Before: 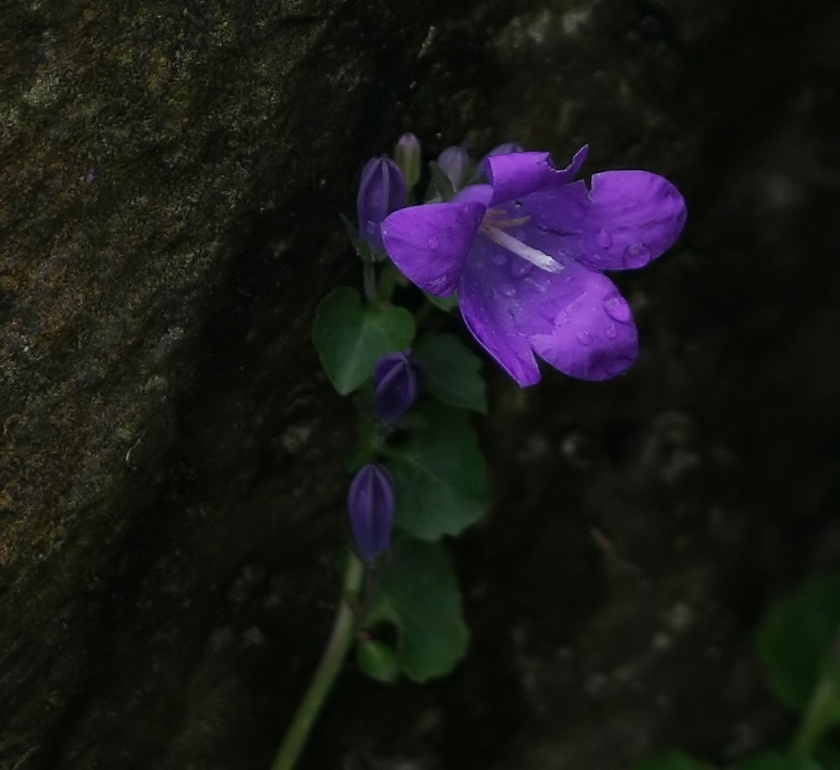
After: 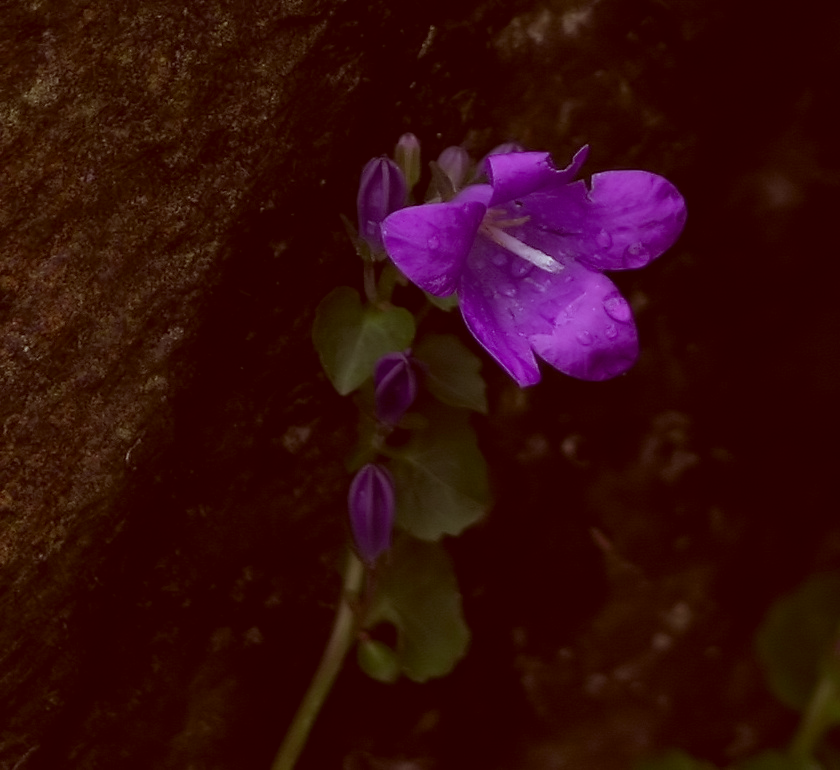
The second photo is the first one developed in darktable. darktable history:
exposure: compensate exposure bias true, compensate highlight preservation false
color correction: highlights a* -6.99, highlights b* -0.208, shadows a* 20.33, shadows b* 11.84
